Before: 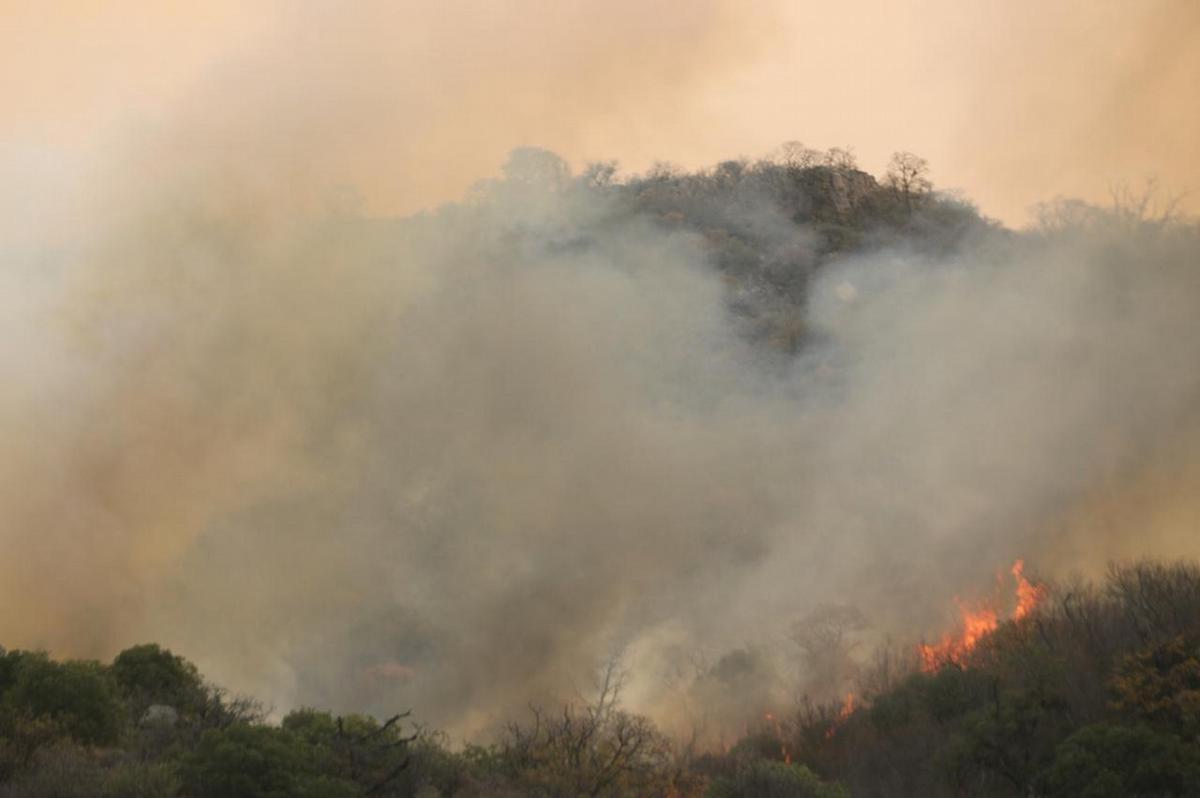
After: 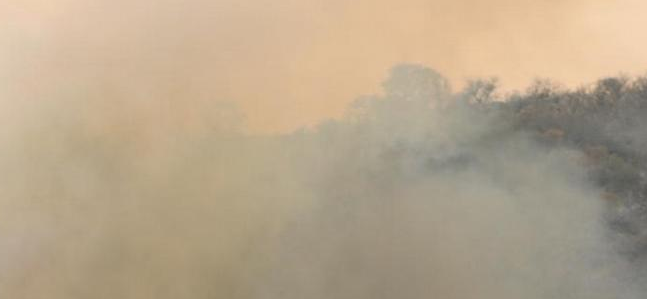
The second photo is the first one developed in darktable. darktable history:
crop: left 10.047%, top 10.484%, right 35.992%, bottom 51.989%
